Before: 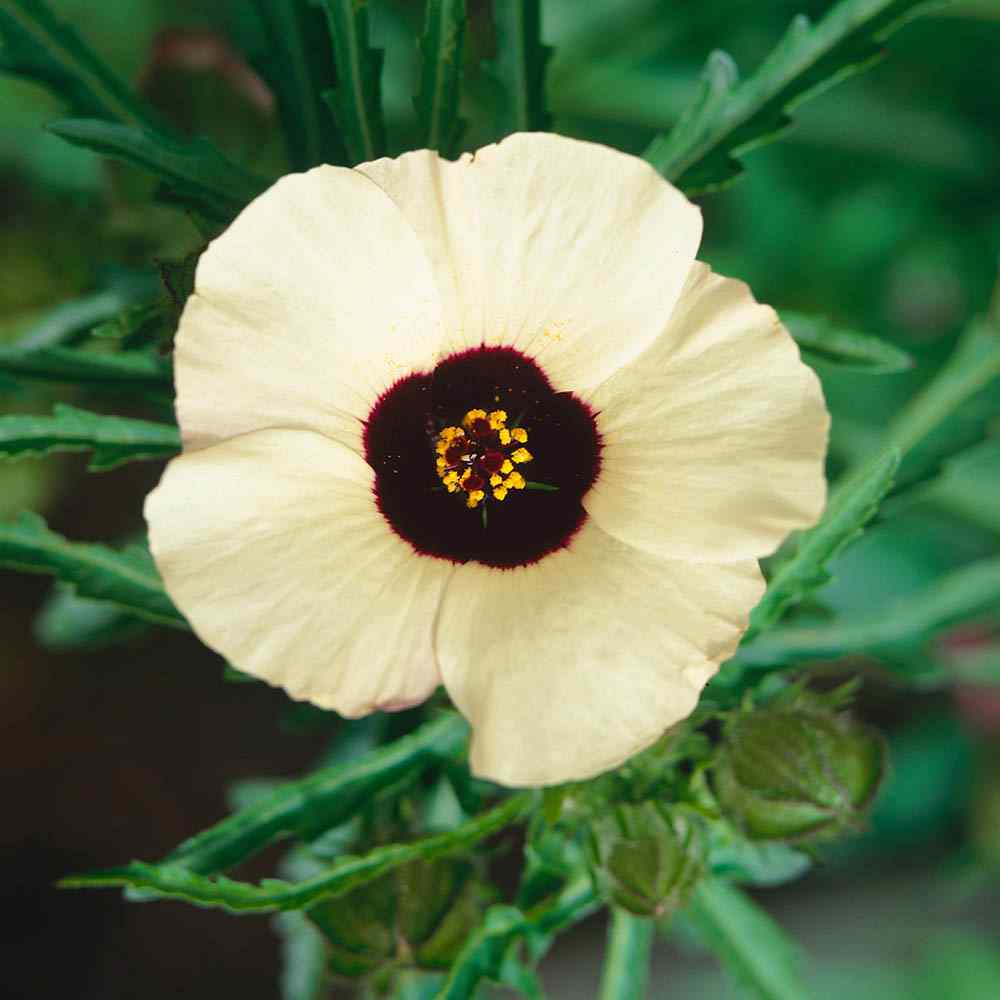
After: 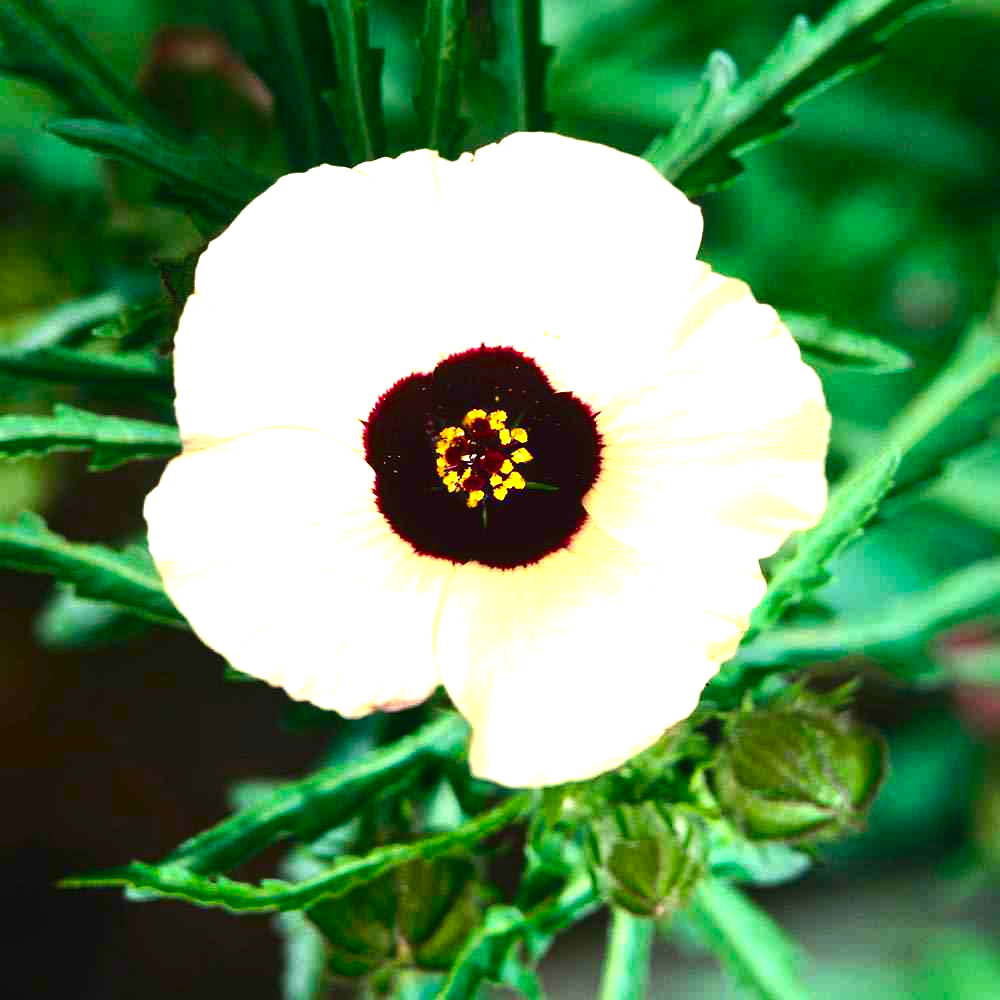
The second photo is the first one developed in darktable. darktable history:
exposure: black level correction 0, exposure 1.379 EV, compensate exposure bias true, compensate highlight preservation false
contrast brightness saturation: contrast 0.13, brightness -0.24, saturation 0.14
